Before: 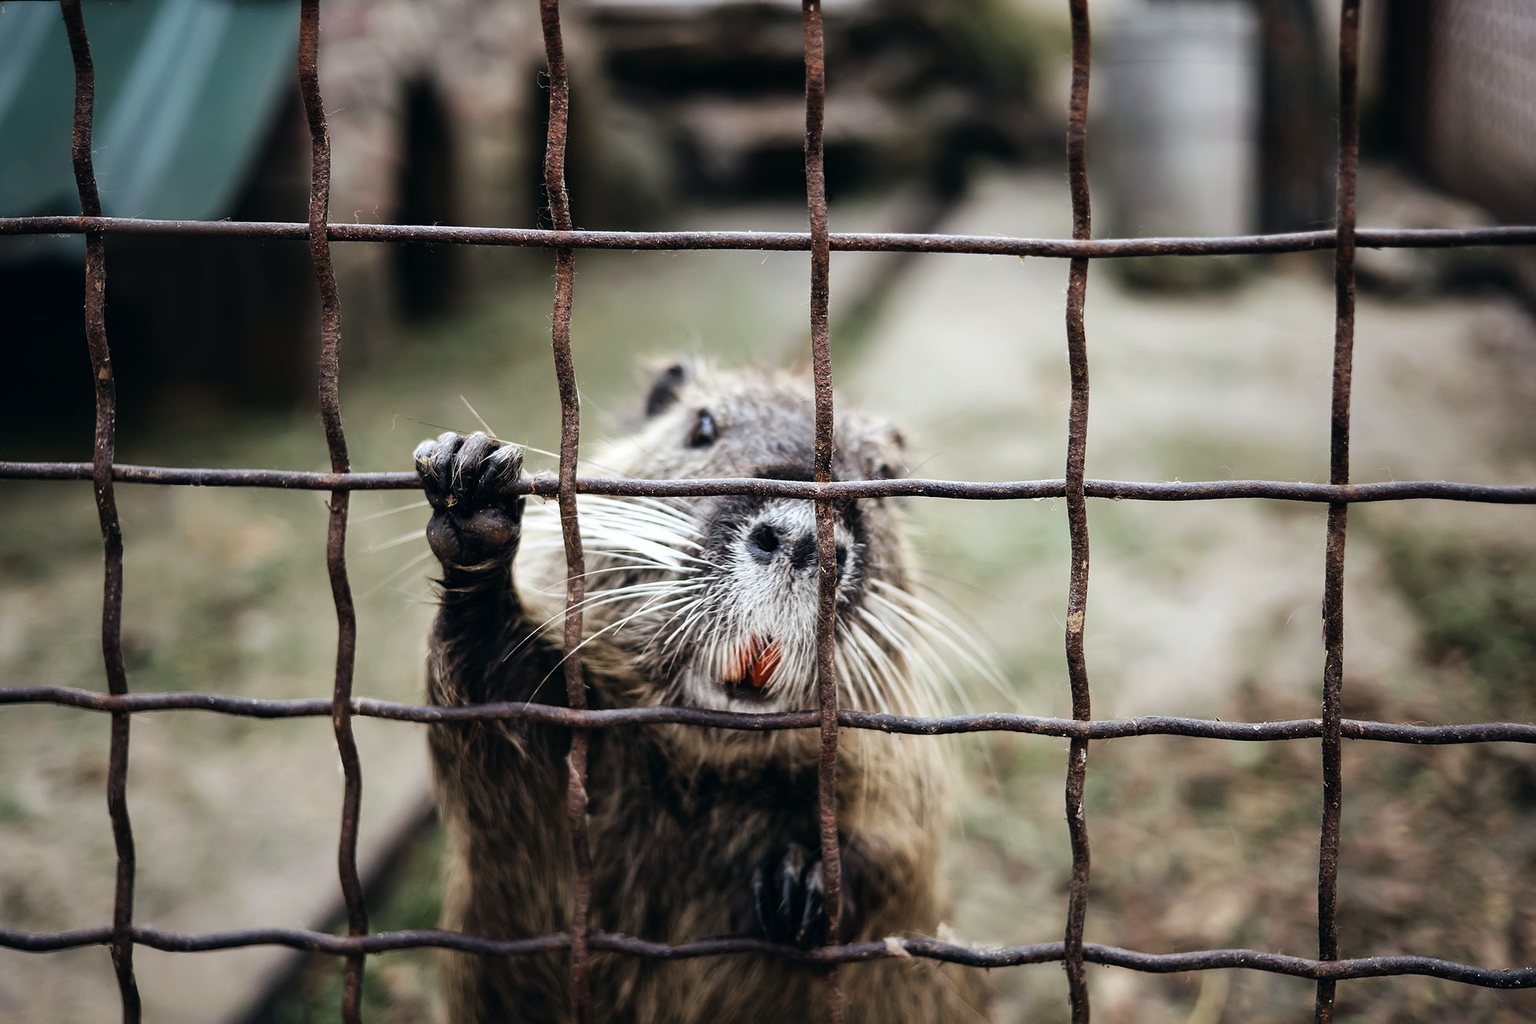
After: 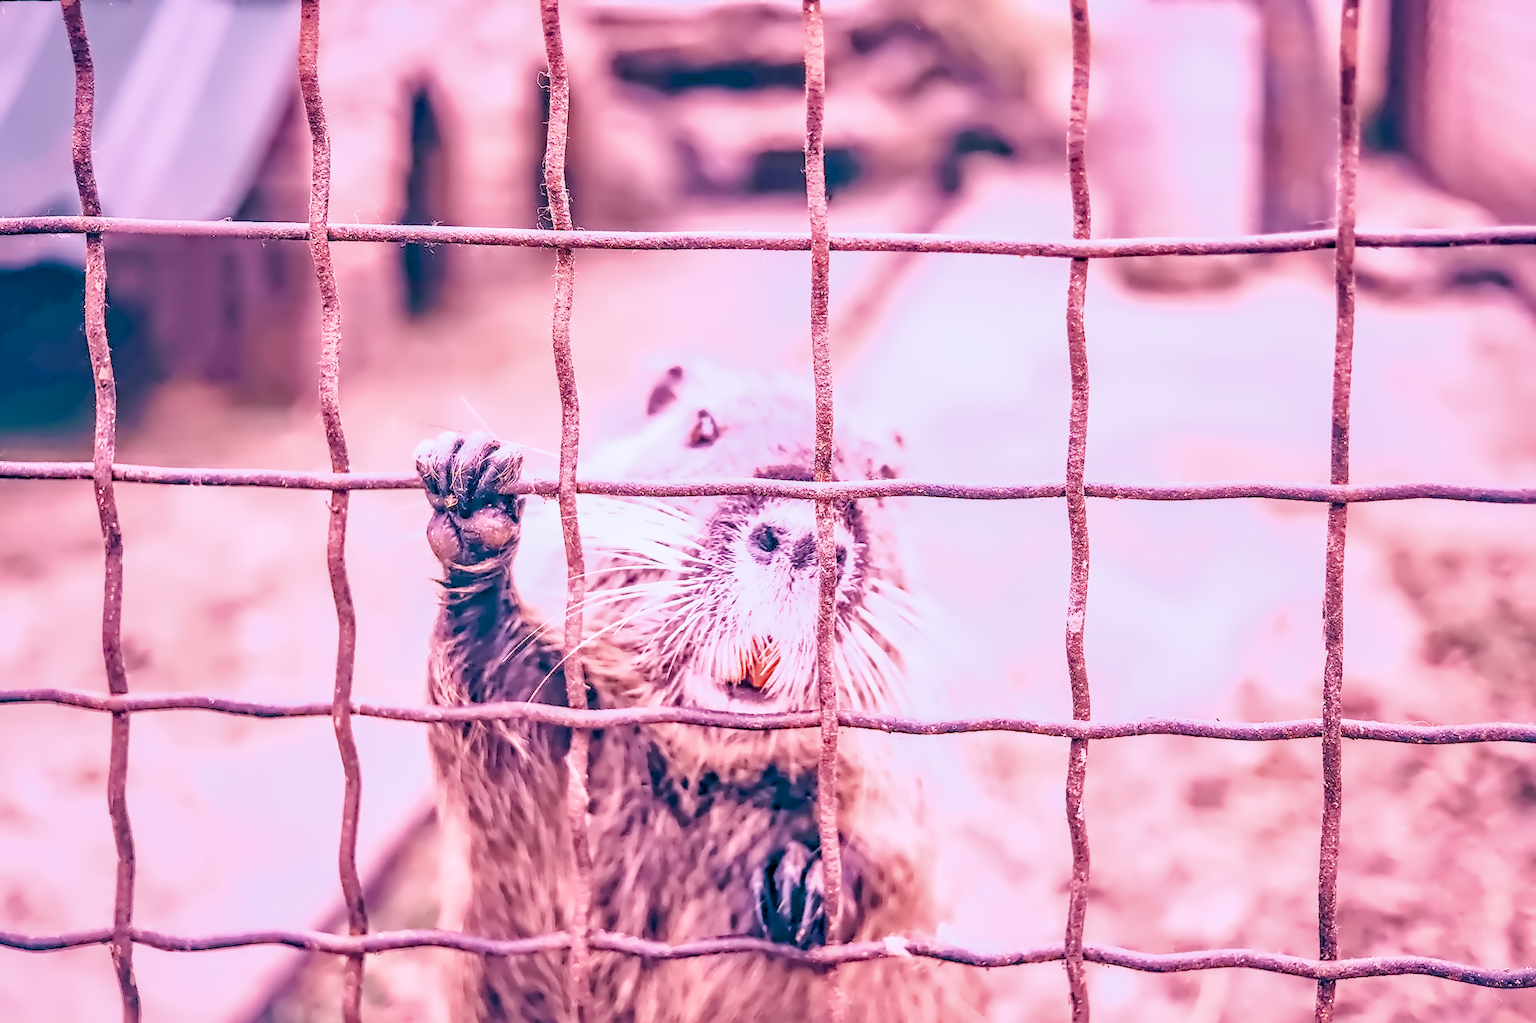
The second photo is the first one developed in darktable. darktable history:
local contrast: on, module defaults
color calibration: illuminant as shot in camera, x 0.358, y 0.373, temperature 4628.91 K
color balance rgb: perceptual saturation grading › global saturation 20%, perceptual saturation grading › highlights -25%, perceptual saturation grading › shadows 25%
denoise (profiled): preserve shadows 1.52, scattering 0.002, a [-1, 0, 0], compensate highlight preservation false
exposure: black level correction 0, exposure 1.1 EV, compensate exposure bias true, compensate highlight preservation false
filmic rgb: black relative exposure -7.65 EV, white relative exposure 4.56 EV, hardness 3.61, contrast 1.05
haze removal: compatibility mode true, adaptive false
highlight reconstruction: on, module defaults
hot pixels: on, module defaults
lens correction: scale 1, crop 1, focal 16, aperture 5.6, distance 1000, camera "Canon EOS RP", lens "Canon RF 16mm F2.8 STM"
shadows and highlights: on, module defaults
white balance: red 2.229, blue 1.46
velvia: on, module defaults
raw denoise: x [[0, 0.25, 0.5, 0.75, 1] ×4]
contrast equalizer "denoise & sharpen": octaves 7, y [[0.5, 0.542, 0.583, 0.625, 0.667, 0.708], [0.5 ×6], [0.5 ×6], [0, 0.033, 0.067, 0.1, 0.133, 0.167], [0, 0.05, 0.1, 0.15, 0.2, 0.25]]
raw chromatic aberrations: on, module defaults
tone equalizer "contrast tone curve: soft": -8 EV -0.417 EV, -7 EV -0.389 EV, -6 EV -0.333 EV, -5 EV -0.222 EV, -3 EV 0.222 EV, -2 EV 0.333 EV, -1 EV 0.389 EV, +0 EV 0.417 EV, edges refinement/feathering 500, mask exposure compensation -1.57 EV, preserve details no
